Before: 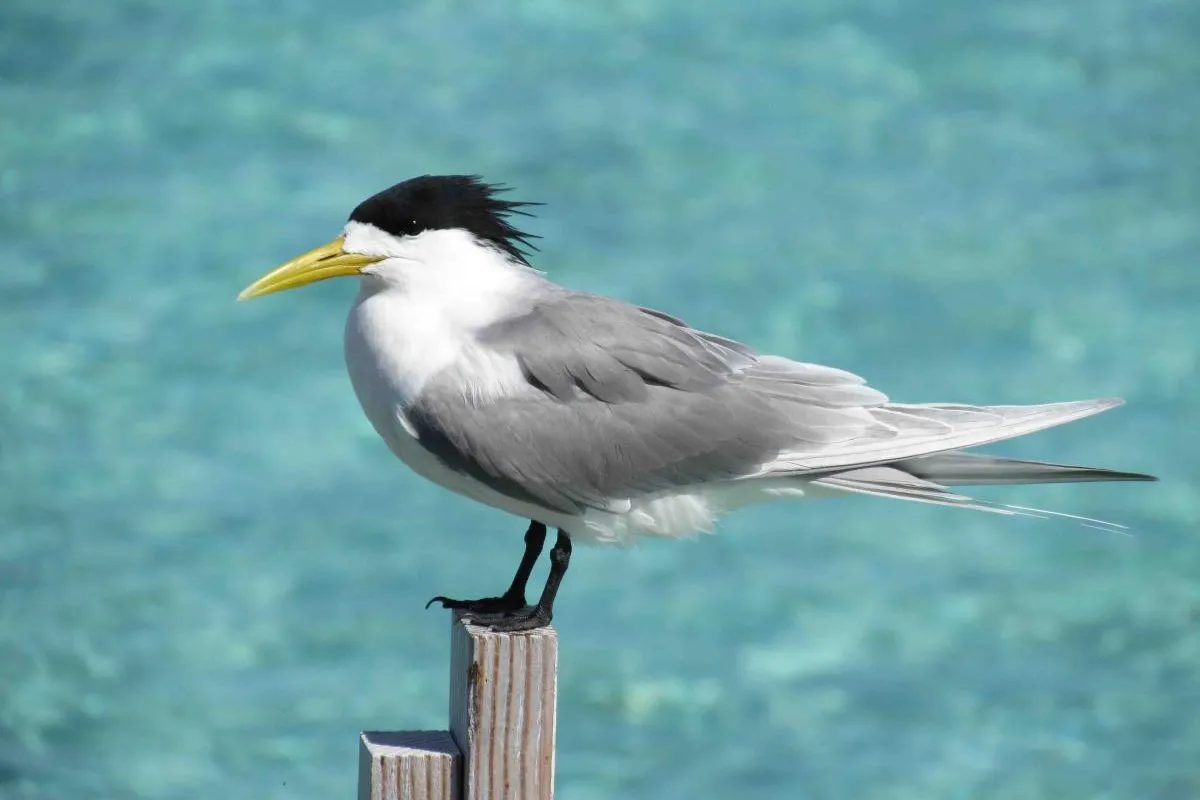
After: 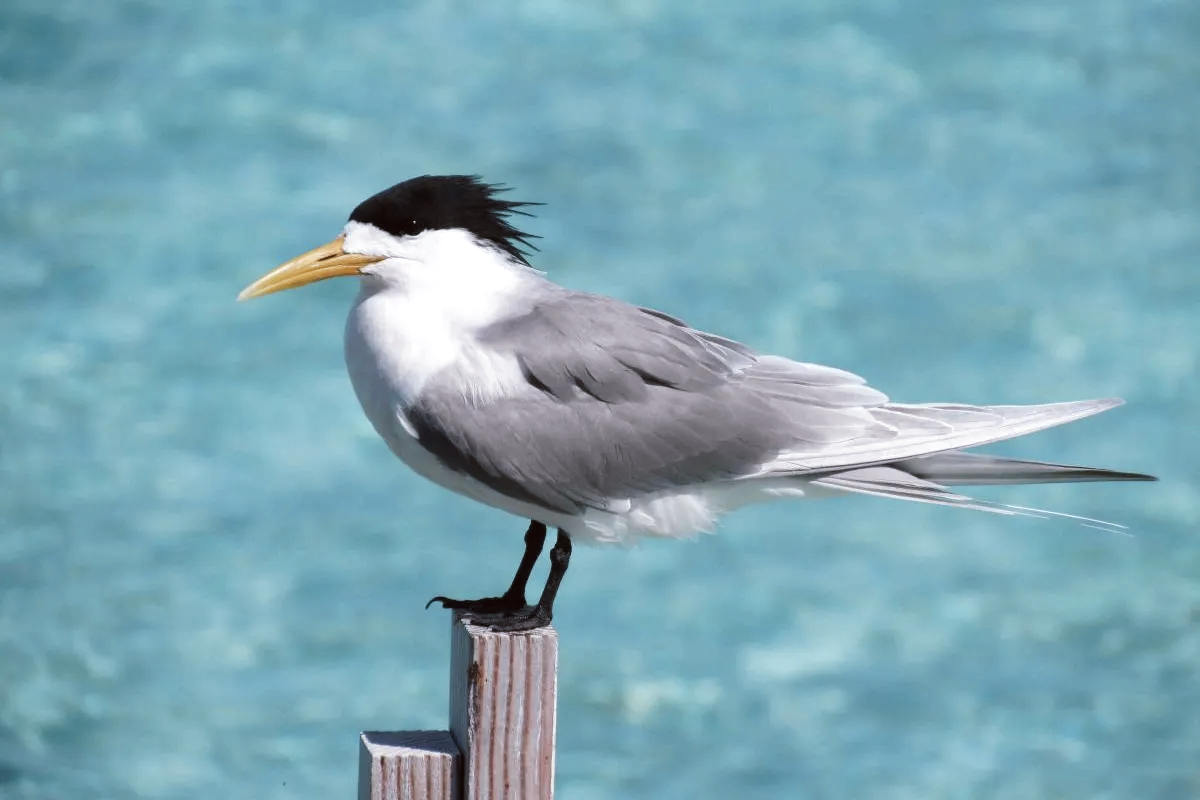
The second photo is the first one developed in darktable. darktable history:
tone curve: curves: ch0 [(0, 0) (0.003, 0.013) (0.011, 0.016) (0.025, 0.023) (0.044, 0.036) (0.069, 0.051) (0.1, 0.076) (0.136, 0.107) (0.177, 0.145) (0.224, 0.186) (0.277, 0.246) (0.335, 0.311) (0.399, 0.378) (0.468, 0.462) (0.543, 0.548) (0.623, 0.636) (0.709, 0.728) (0.801, 0.816) (0.898, 0.9) (1, 1)], preserve colors none
color look up table: target L [96.74, 91.92, 94.85, 82.04, 82.76, 74.15, 73.84, 67.26, 64.46, 39.7, 11.22, 200.78, 102.82, 81.86, 64.85, 52.06, 57.4, 51.29, 44.61, 51.35, 42.87, 34.84, 30.02, 23.7, 20.39, 72.81, 71.22, 54.6, 57.25, 45.02, 54.07, 43.07, 48.28, 46.39, 40.95, 41.15, 29.37, 30.91, 25.9, 32.36, 27.34, 14, 2.31, 82.46, 77.44, 62.89, 63.38, 41.34, 30.25], target a [-4.925, -2.15, -25.62, 2.044, -16.57, 8.42, -35.95, -7.902, -29.36, -21.55, -4.941, 0, 0, 17.47, 41.59, 58.2, 31.24, 47.34, 62.16, 22.76, 60.34, 51.22, 16.85, 34.52, 38.44, 22.96, 20.81, 55.9, 43.8, 66.82, 29.95, 62.38, 3.653, 10.12, 1.936, 14.83, 49.53, 47.95, 49.66, 1.911, 29.77, 36.45, 11.16, -2.364, -31.04, -1.974, -16.96, -18.84, -3.801], target b [32.92, 61.7, 0.842, 1.811, 51.39, 31.63, 40.04, 11.23, 11.2, 22.78, 11.7, -0.001, -0.002, 17.5, -3.081, 9.28, 28.99, 45.14, 53.21, 9.513, 28.24, 42.81, 27.59, 30.43, 24.97, -24.25, -6.421, -24.81, -37.55, -38.45, -16.42, -14.1, -56.02, -28.84, -45, -64.5, -44.57, -3.296, -71.15, -2.092, -5.034, -57.04, -29.63, -19.98, -23.44, -12.82, -41.99, -8.561, -26.63], num patches 49
